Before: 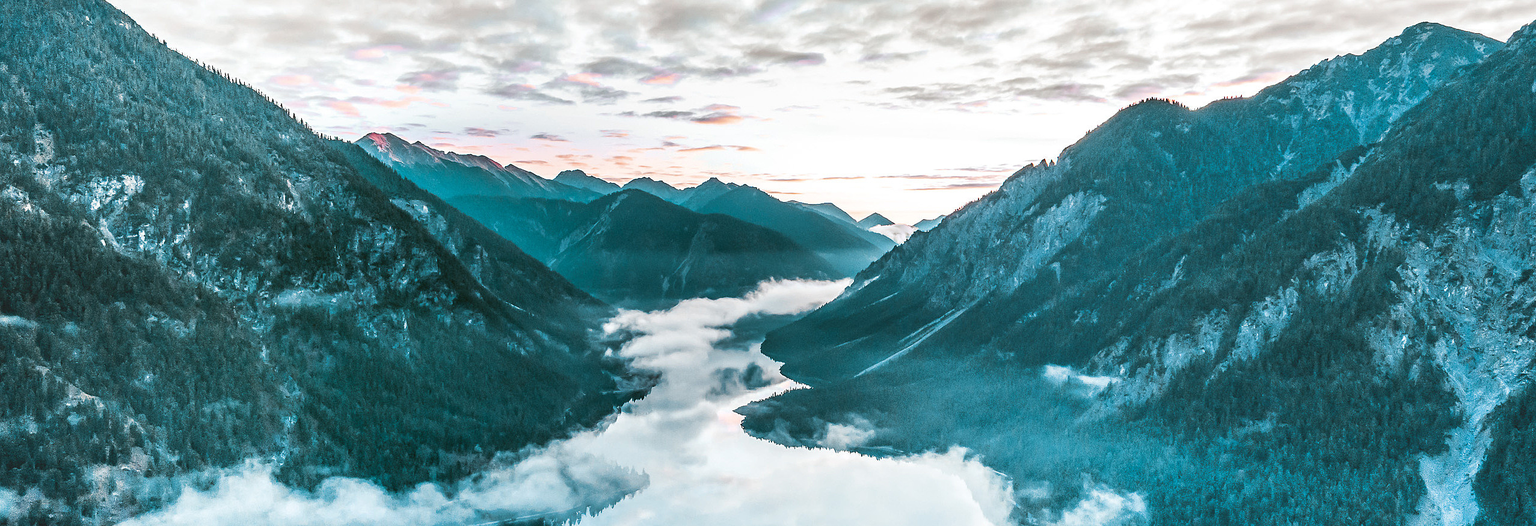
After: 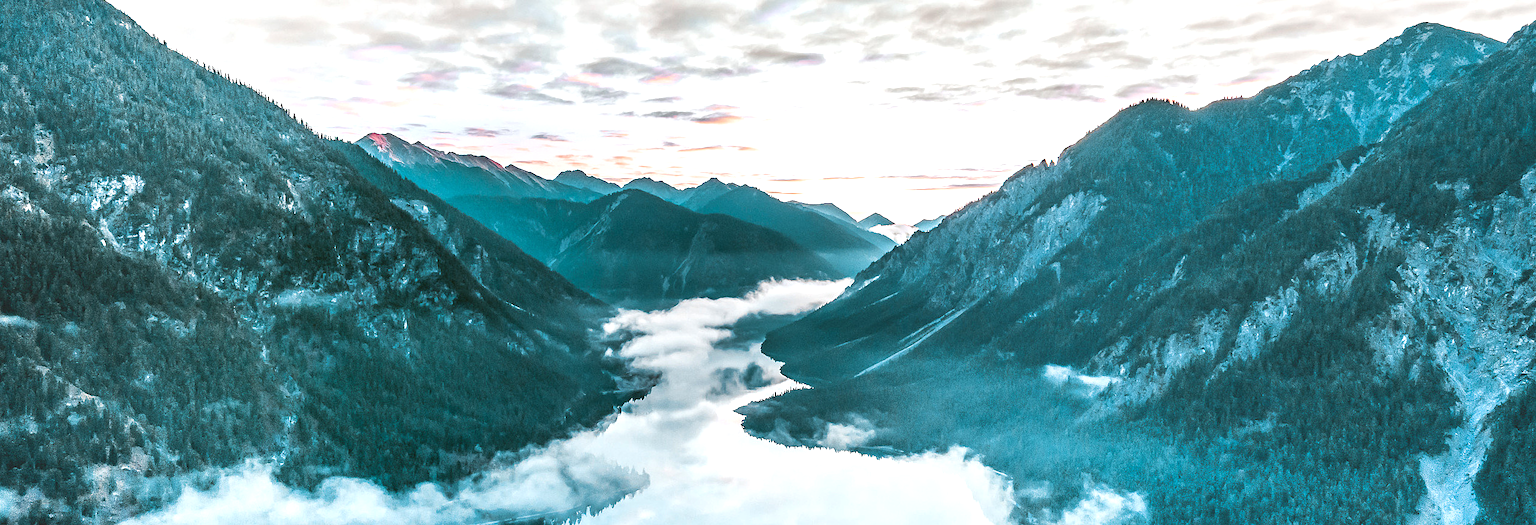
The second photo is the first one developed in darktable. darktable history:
color correction: highlights a* 0.003, highlights b* -0.283
exposure: exposure 0.3 EV, compensate highlight preservation false
